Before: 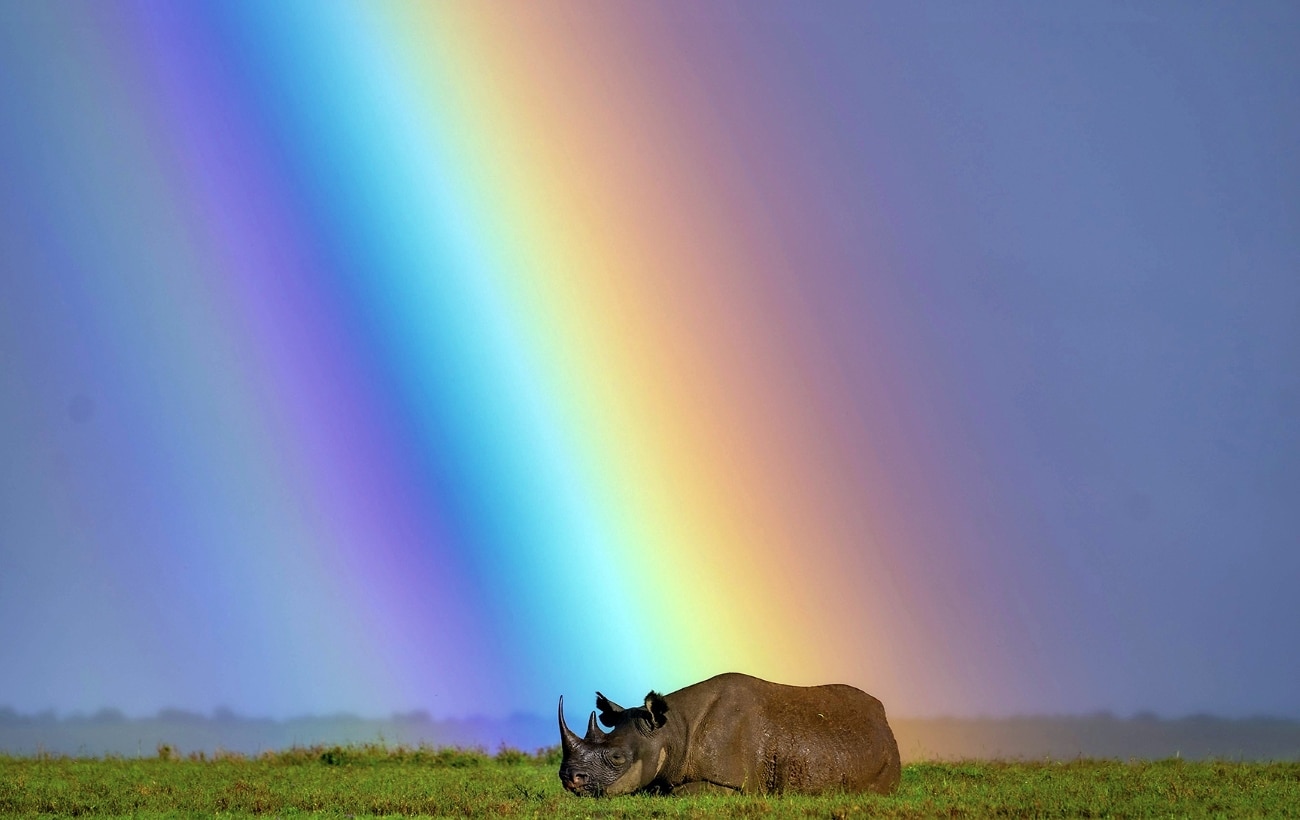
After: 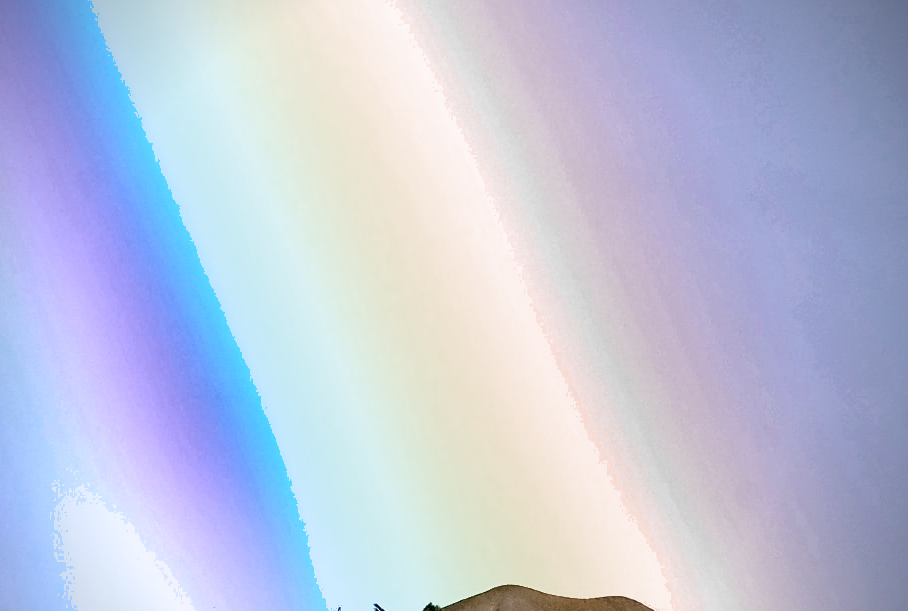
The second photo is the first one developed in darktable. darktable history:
vignetting: brightness -0.587, saturation -0.123, center (-0.037, 0.15)
exposure: black level correction 0, exposure 1.451 EV, compensate exposure bias true, compensate highlight preservation false
crop and rotate: left 17.143%, top 10.805%, right 12.984%, bottom 14.583%
color zones: curves: ch0 [(0, 0.487) (0.241, 0.395) (0.434, 0.373) (0.658, 0.412) (0.838, 0.487)]; ch1 [(0, 0) (0.053, 0.053) (0.211, 0.202) (0.579, 0.259) (0.781, 0.241)]
tone curve: curves: ch0 [(0, 0) (0.118, 0.034) (0.182, 0.124) (0.265, 0.214) (0.504, 0.508) (0.783, 0.825) (1, 1)], color space Lab, independent channels, preserve colors none
color balance rgb: shadows lift › hue 87.16°, linear chroma grading › global chroma 9.793%, perceptual saturation grading › global saturation 20%, perceptual saturation grading › highlights -25.196%, perceptual saturation grading › shadows 24.425%, global vibrance 20%
shadows and highlights: on, module defaults
